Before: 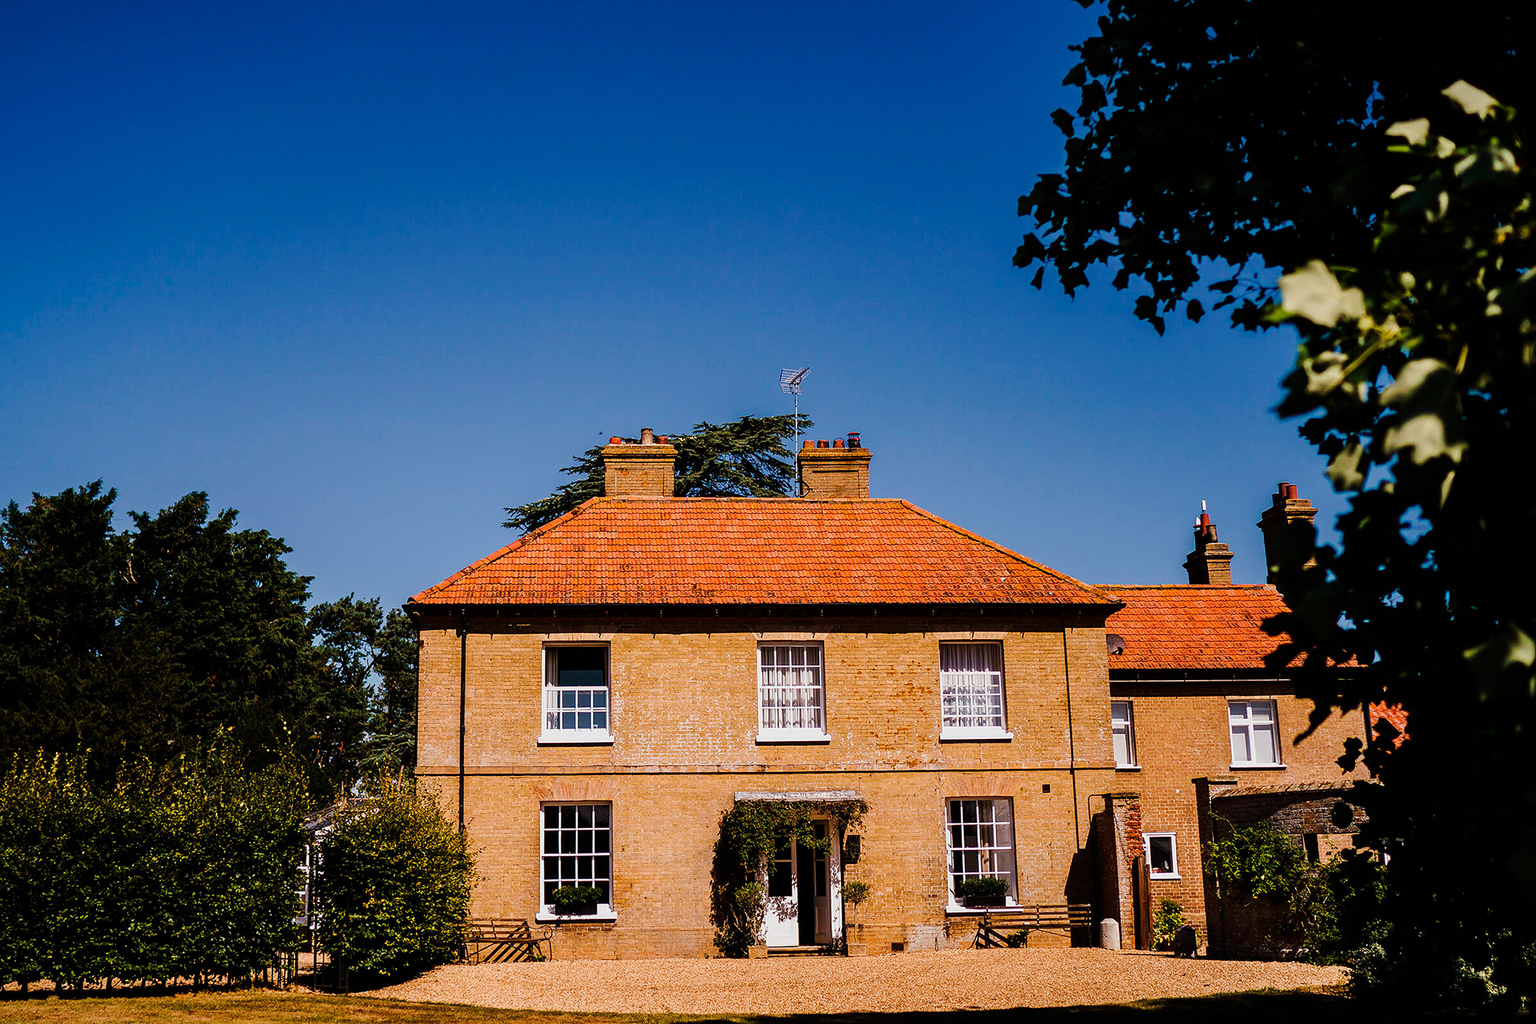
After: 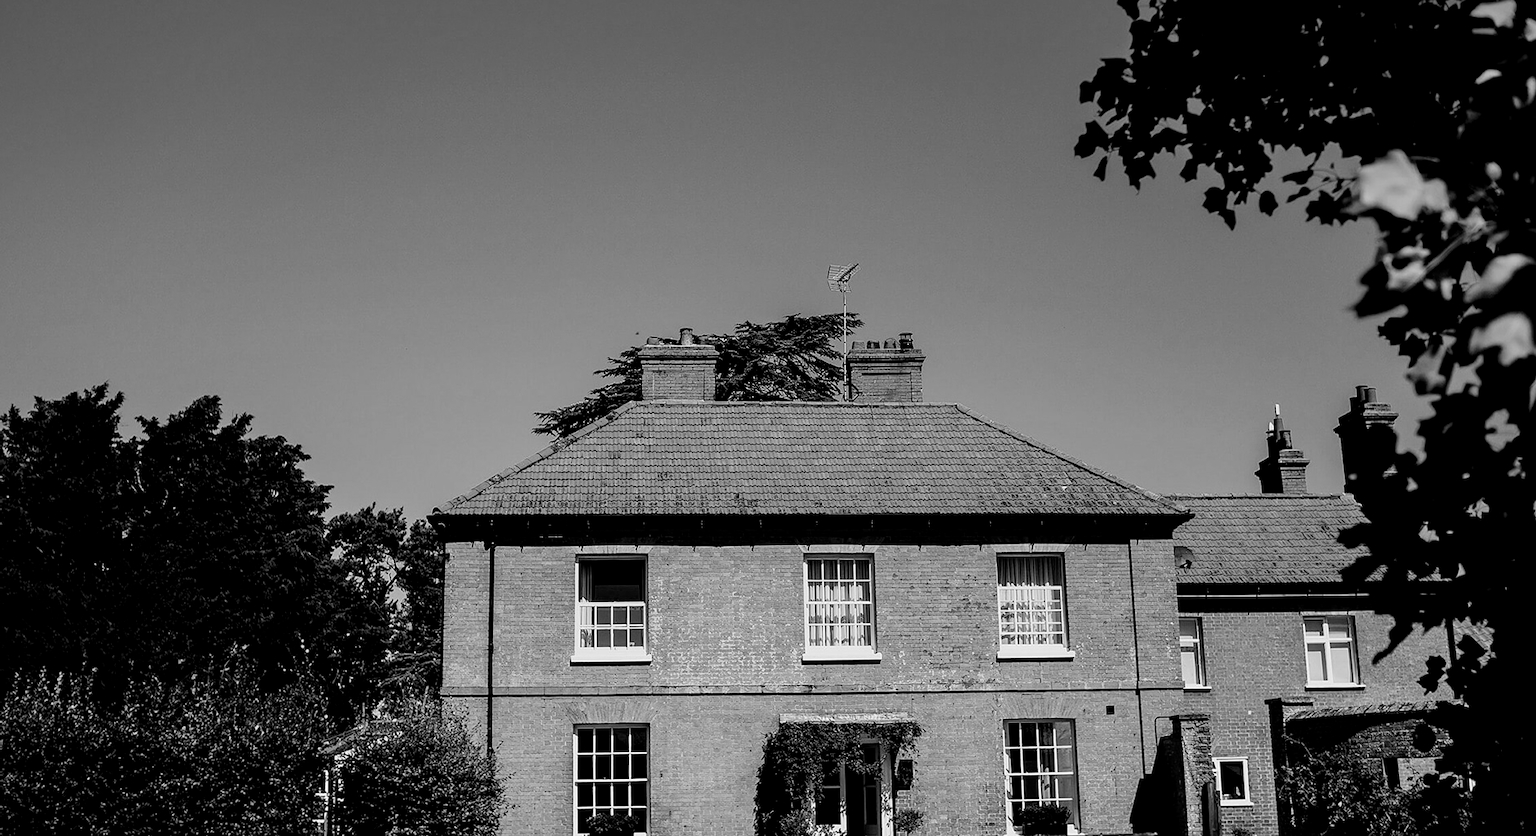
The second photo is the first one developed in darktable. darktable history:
color calibration: output gray [0.22, 0.42, 0.37, 0], gray › normalize channels true, illuminant same as pipeline (D50), adaptation XYZ, x 0.346, y 0.359, gamut compression 0
graduated density: density 0.38 EV, hardness 21%, rotation -6.11°, saturation 32%
exposure: black level correction 0.009, exposure 0.119 EV, compensate highlight preservation false
crop and rotate: angle 0.03°, top 11.643%, right 5.651%, bottom 11.189%
